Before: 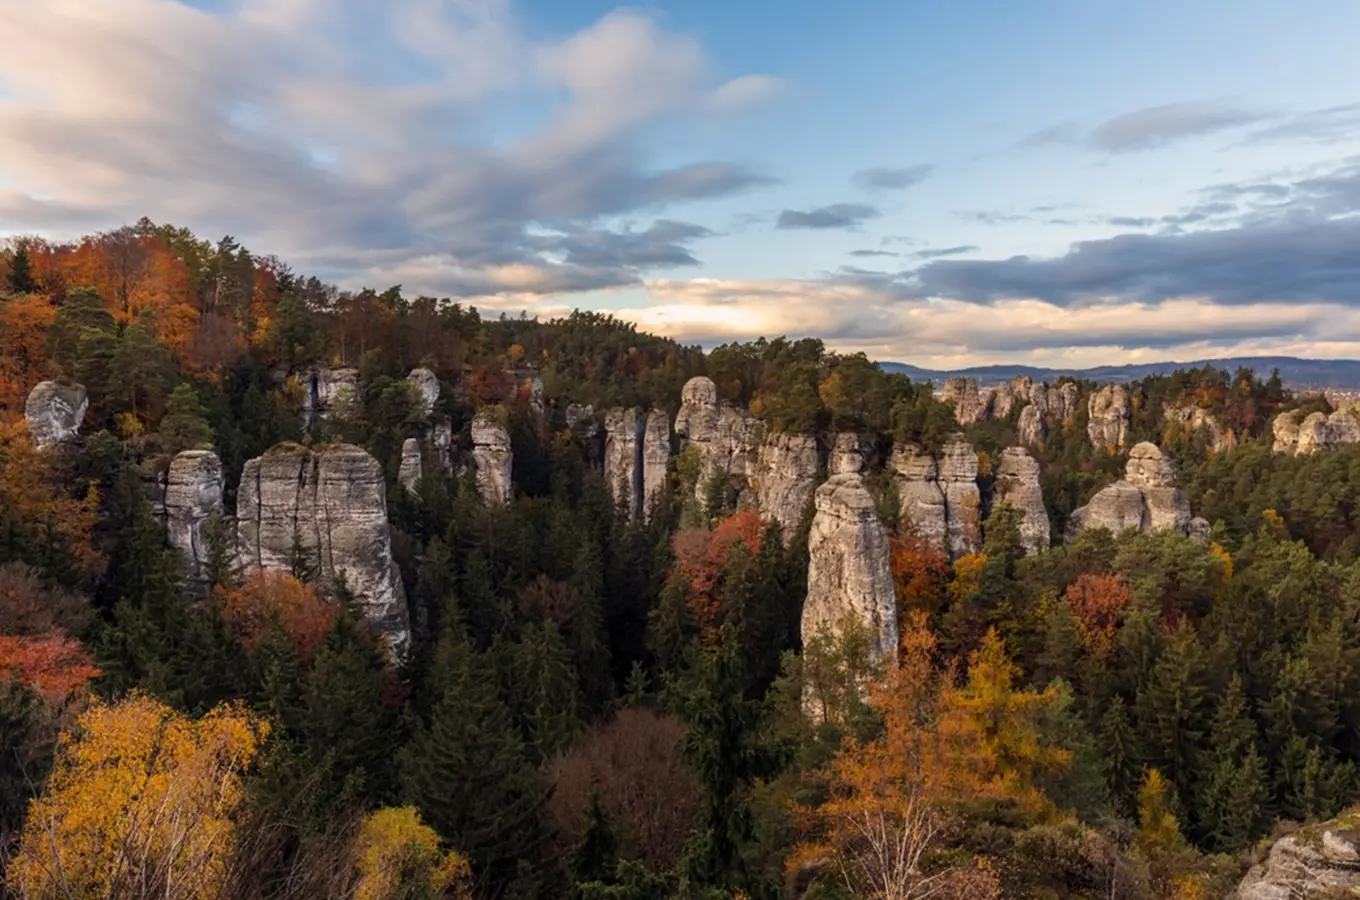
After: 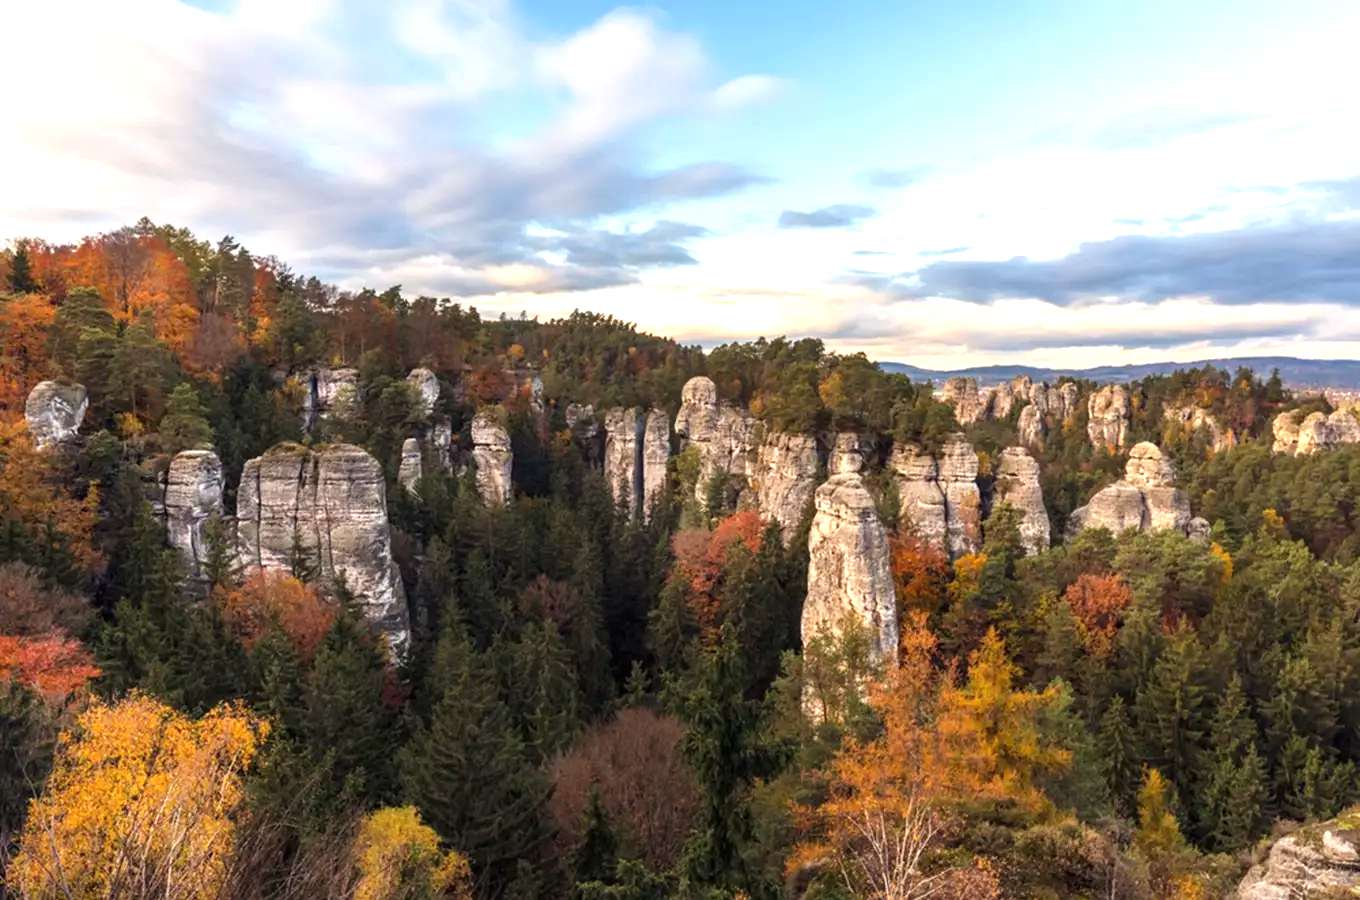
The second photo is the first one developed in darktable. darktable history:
exposure: black level correction 0, exposure 1.016 EV, compensate exposure bias true, compensate highlight preservation false
